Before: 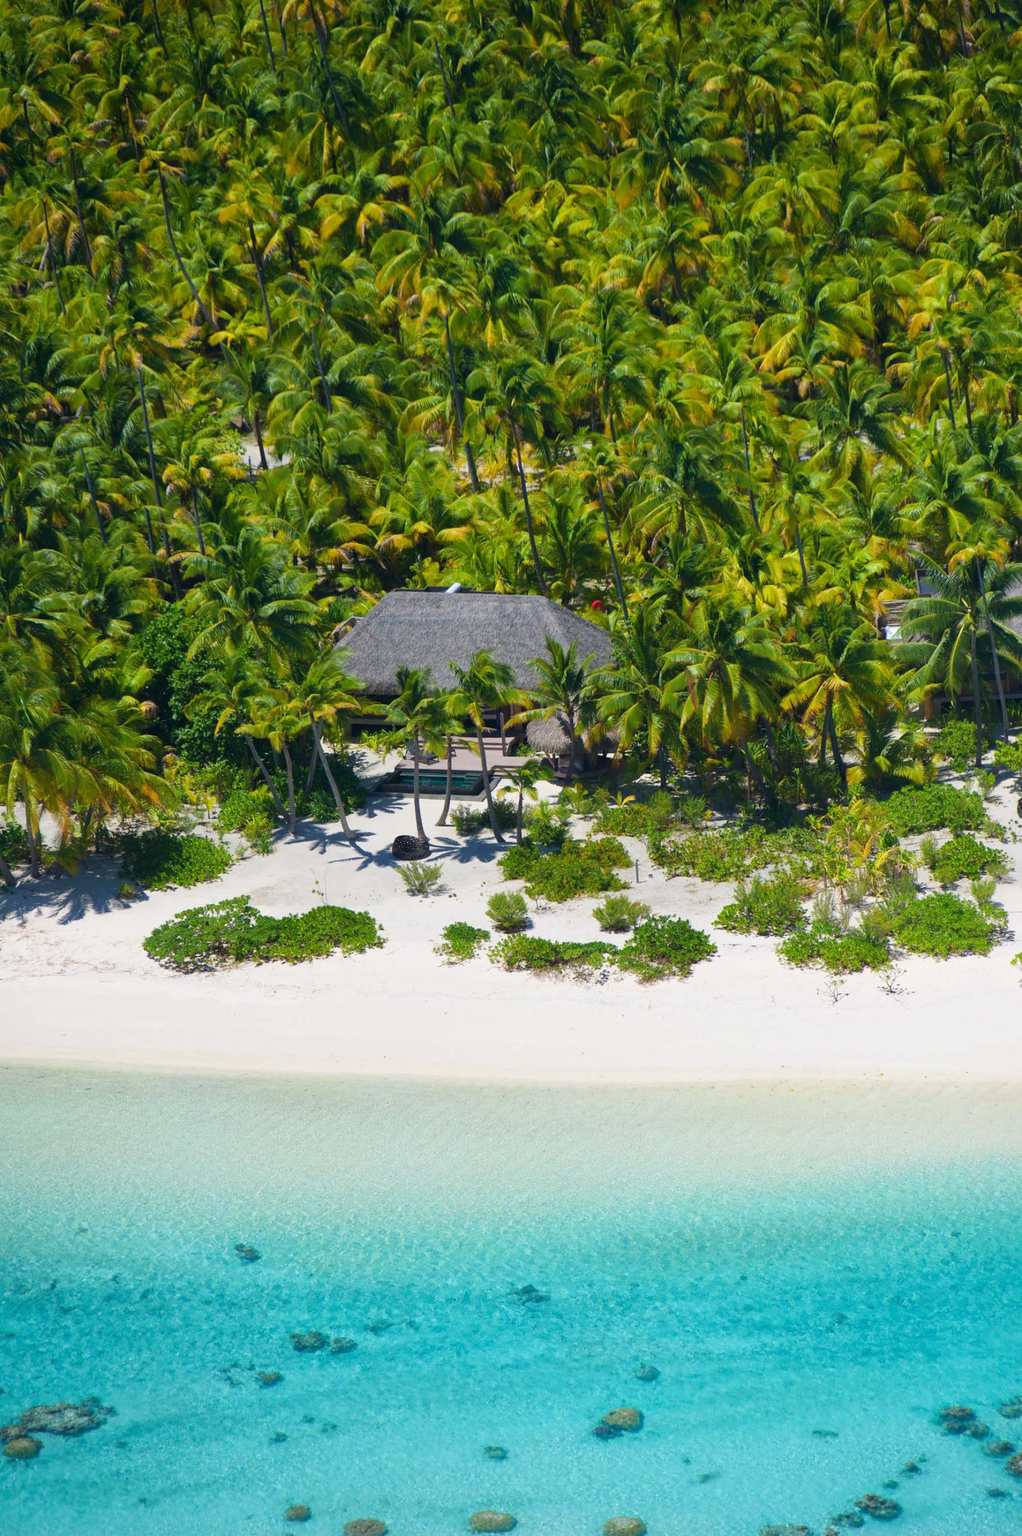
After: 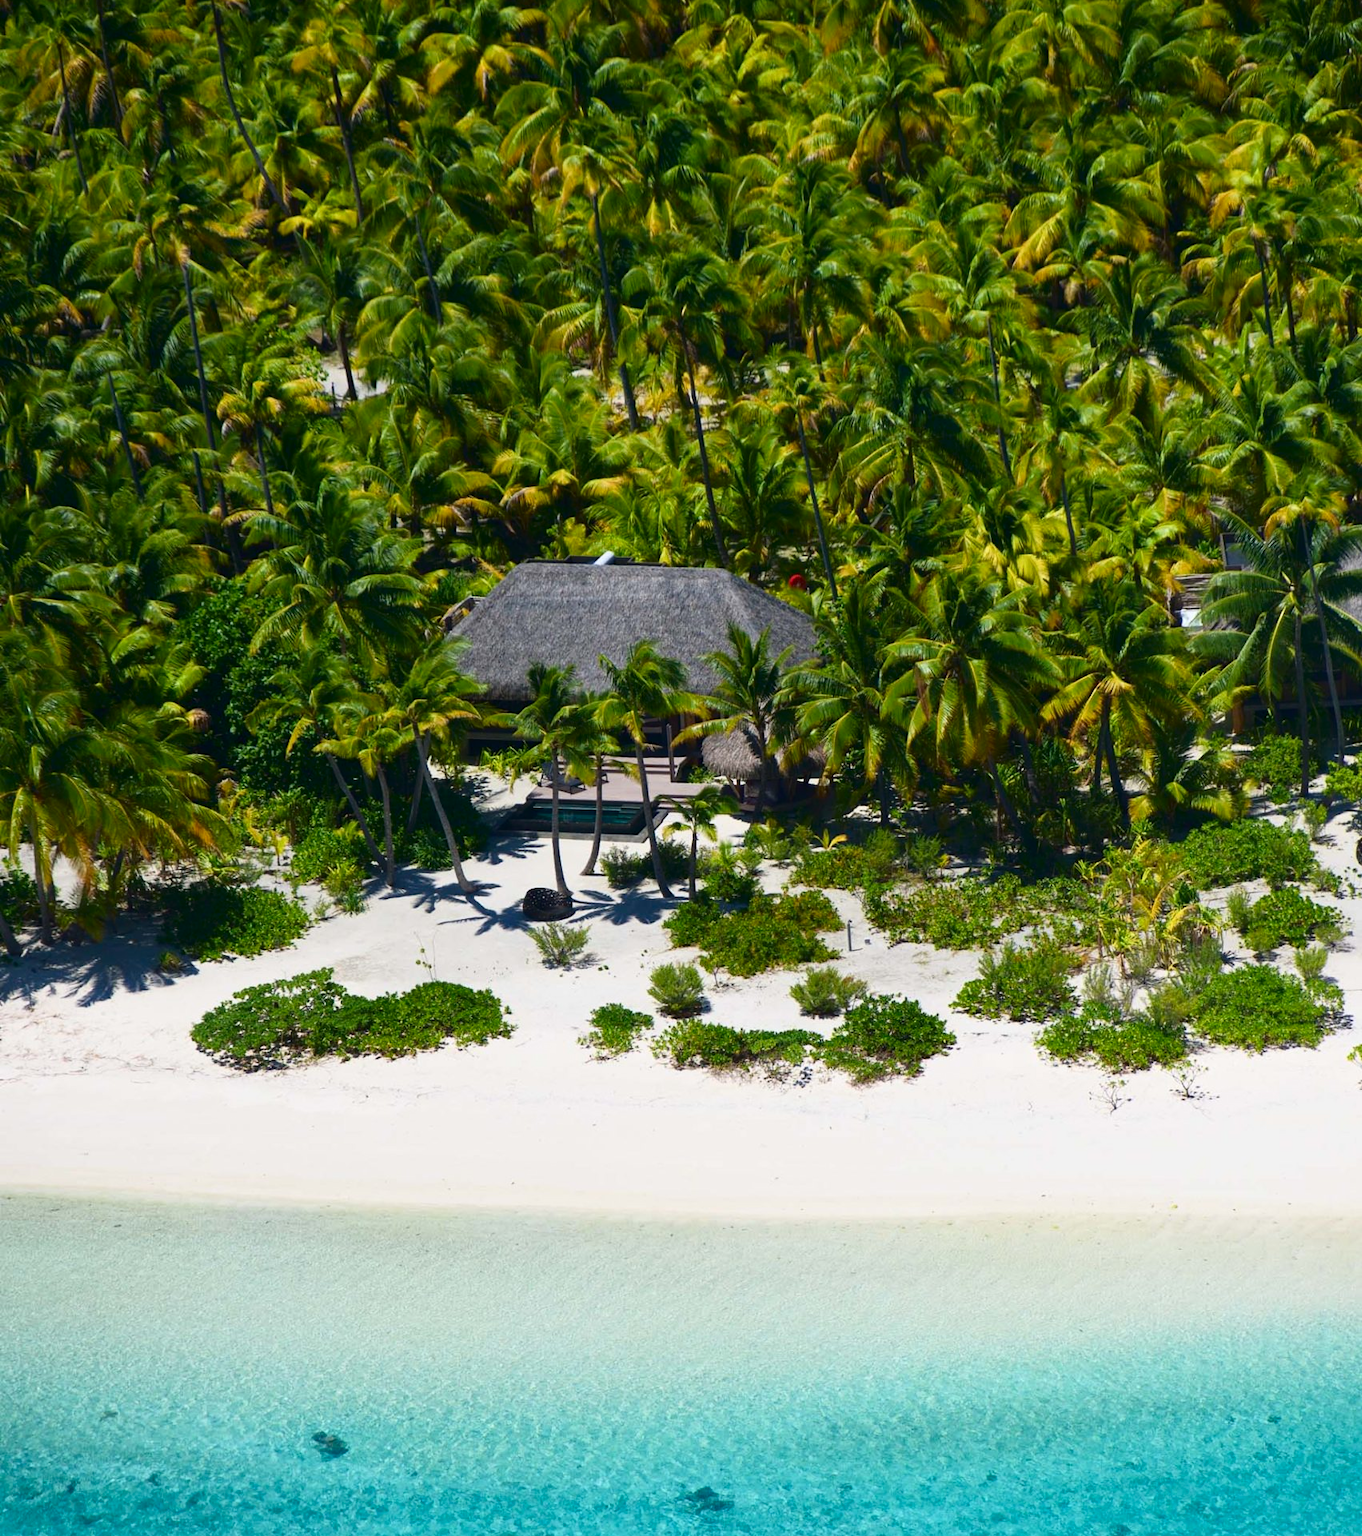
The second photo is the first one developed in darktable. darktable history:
crop: top 11.052%, bottom 13.904%
tone curve: curves: ch0 [(0, 0) (0.003, 0.004) (0.011, 0.009) (0.025, 0.017) (0.044, 0.029) (0.069, 0.04) (0.1, 0.051) (0.136, 0.07) (0.177, 0.095) (0.224, 0.131) (0.277, 0.179) (0.335, 0.237) (0.399, 0.302) (0.468, 0.386) (0.543, 0.471) (0.623, 0.576) (0.709, 0.699) (0.801, 0.817) (0.898, 0.917) (1, 1)], color space Lab, independent channels, preserve colors none
